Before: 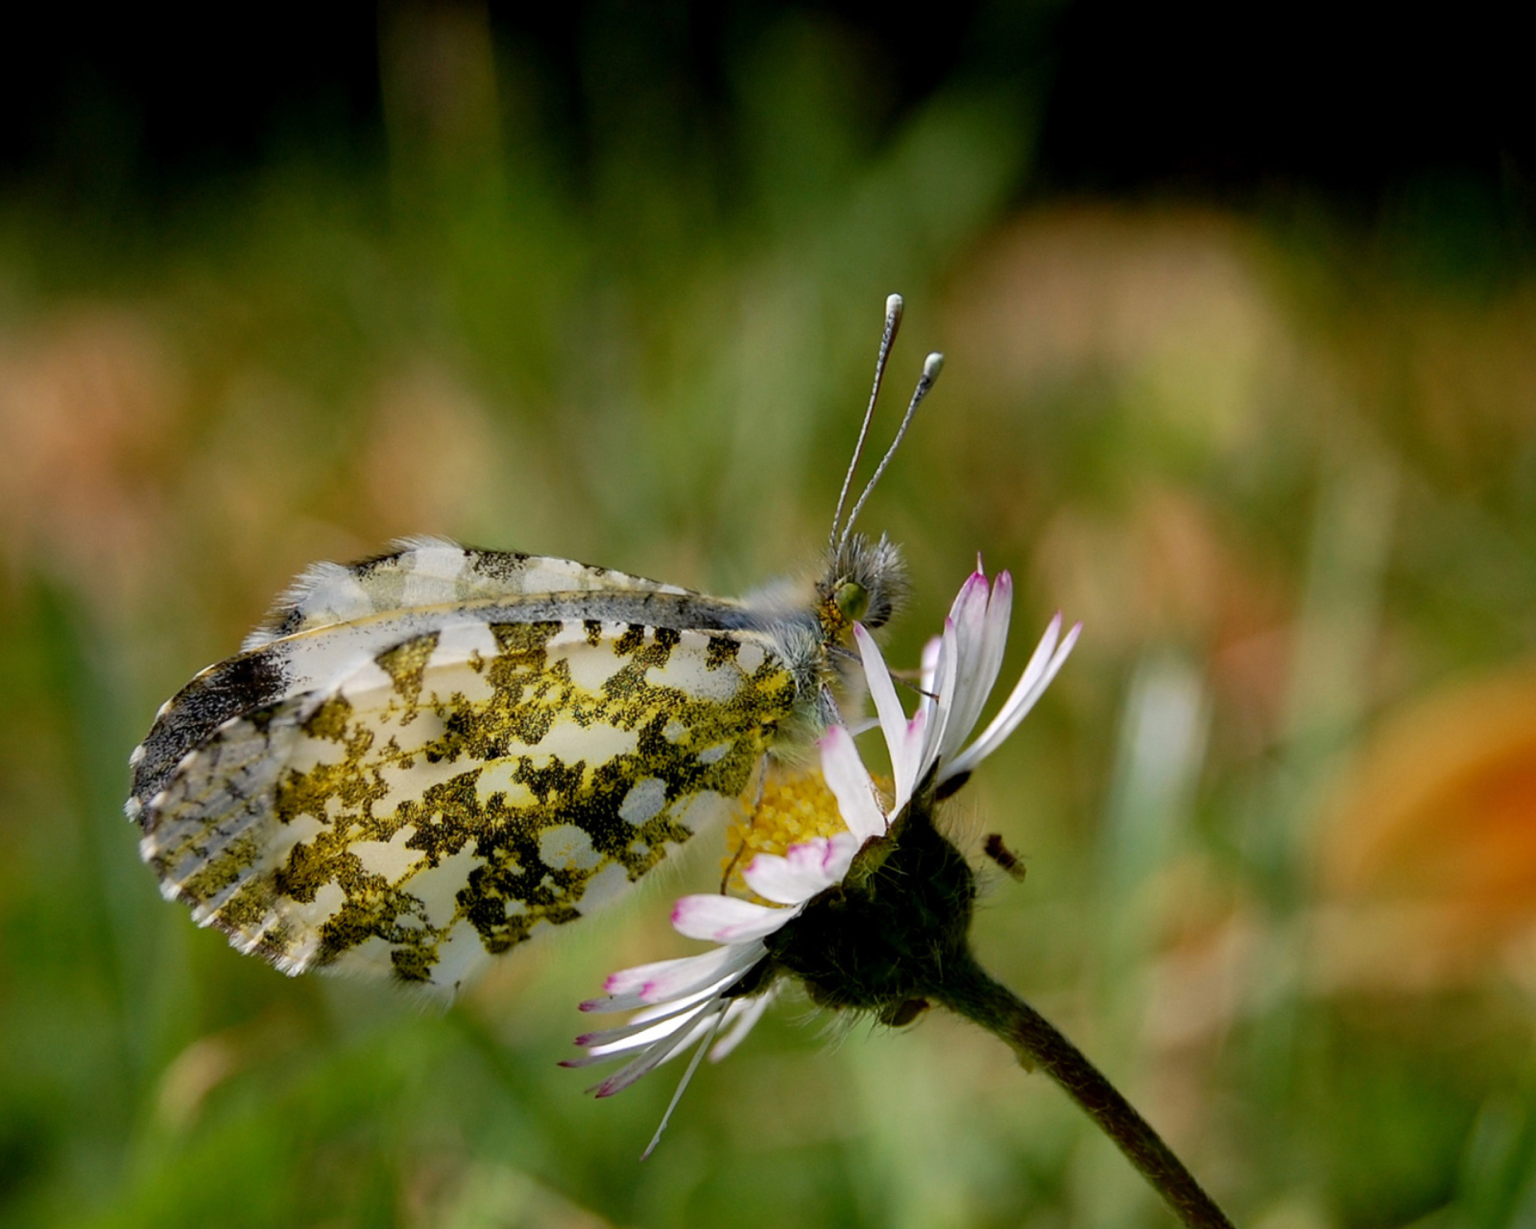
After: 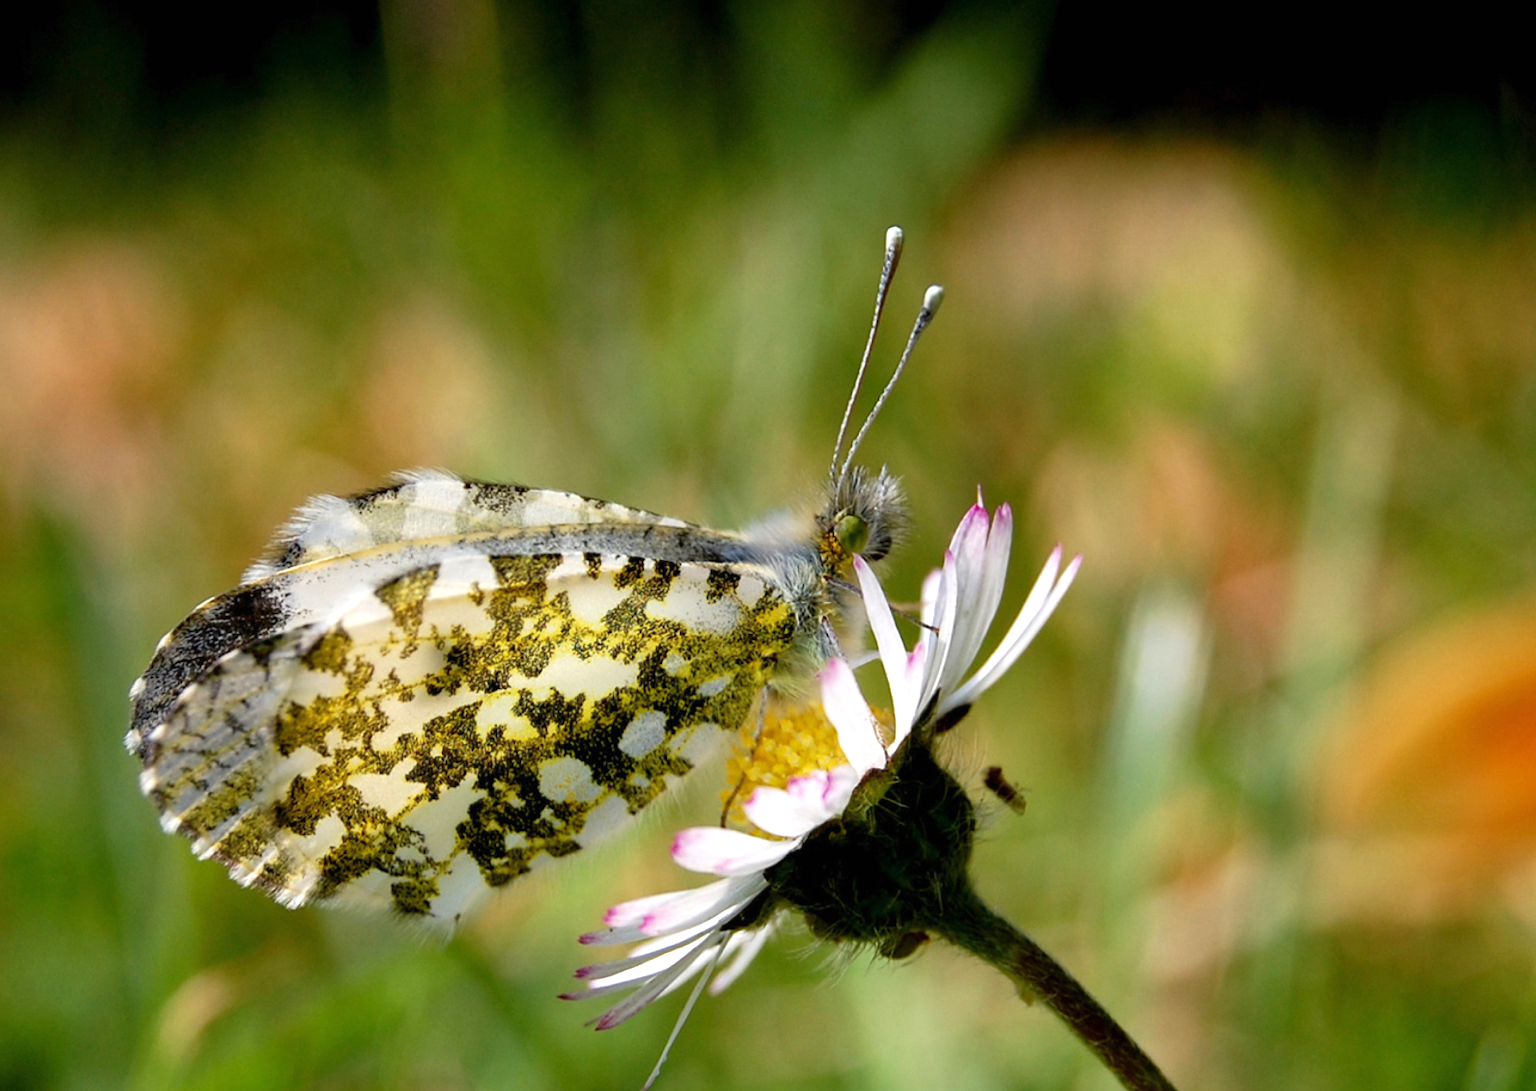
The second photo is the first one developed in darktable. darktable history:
exposure: black level correction 0, exposure 0.588 EV, compensate highlight preservation false
crop and rotate: top 5.525%, bottom 5.582%
